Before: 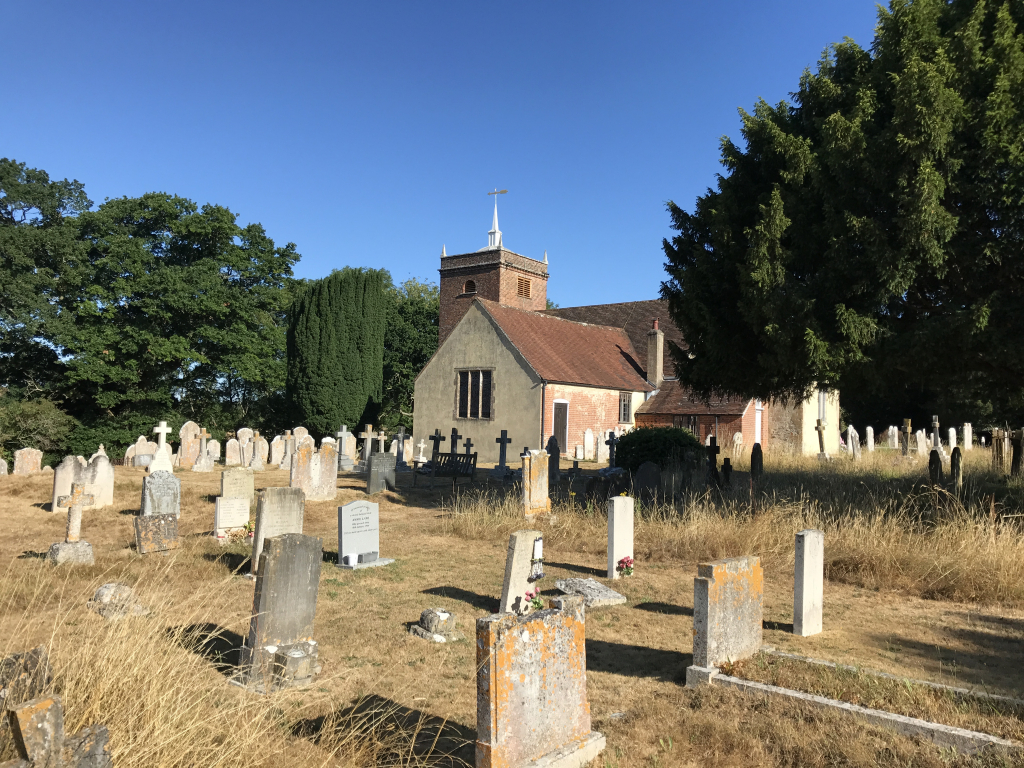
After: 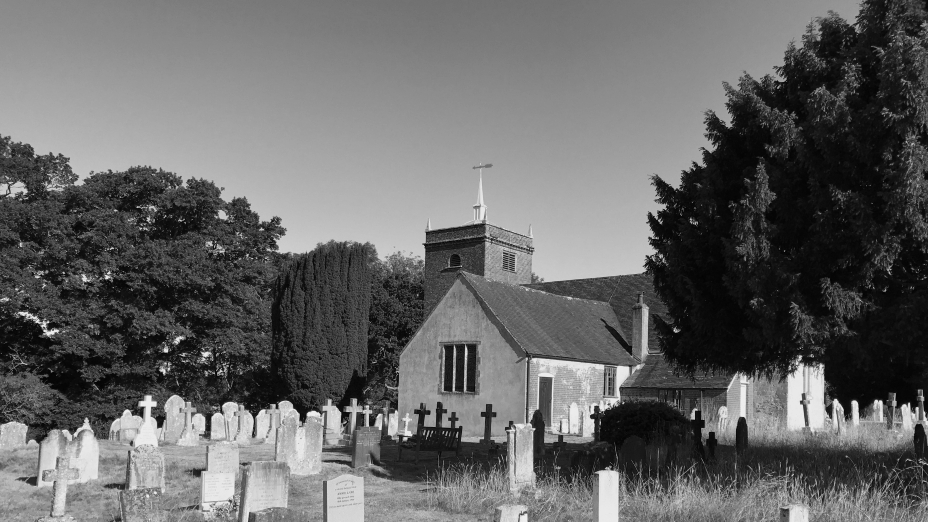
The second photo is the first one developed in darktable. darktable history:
contrast brightness saturation: contrast 0.08, saturation 0.2
crop: left 1.509%, top 3.452%, right 7.696%, bottom 28.452%
haze removal: strength 0.02, distance 0.25, compatibility mode true, adaptive false
white balance: emerald 1
color zones: curves: ch0 [(0, 0.5) (0.125, 0.4) (0.25, 0.5) (0.375, 0.4) (0.5, 0.4) (0.625, 0.6) (0.75, 0.6) (0.875, 0.5)]; ch1 [(0, 0.35) (0.125, 0.45) (0.25, 0.35) (0.375, 0.35) (0.5, 0.35) (0.625, 0.35) (0.75, 0.45) (0.875, 0.35)]; ch2 [(0, 0.6) (0.125, 0.5) (0.25, 0.5) (0.375, 0.6) (0.5, 0.6) (0.625, 0.5) (0.75, 0.5) (0.875, 0.5)]
monochrome: a -92.57, b 58.91
color balance rgb: linear chroma grading › shadows -3%, linear chroma grading › highlights -4%
